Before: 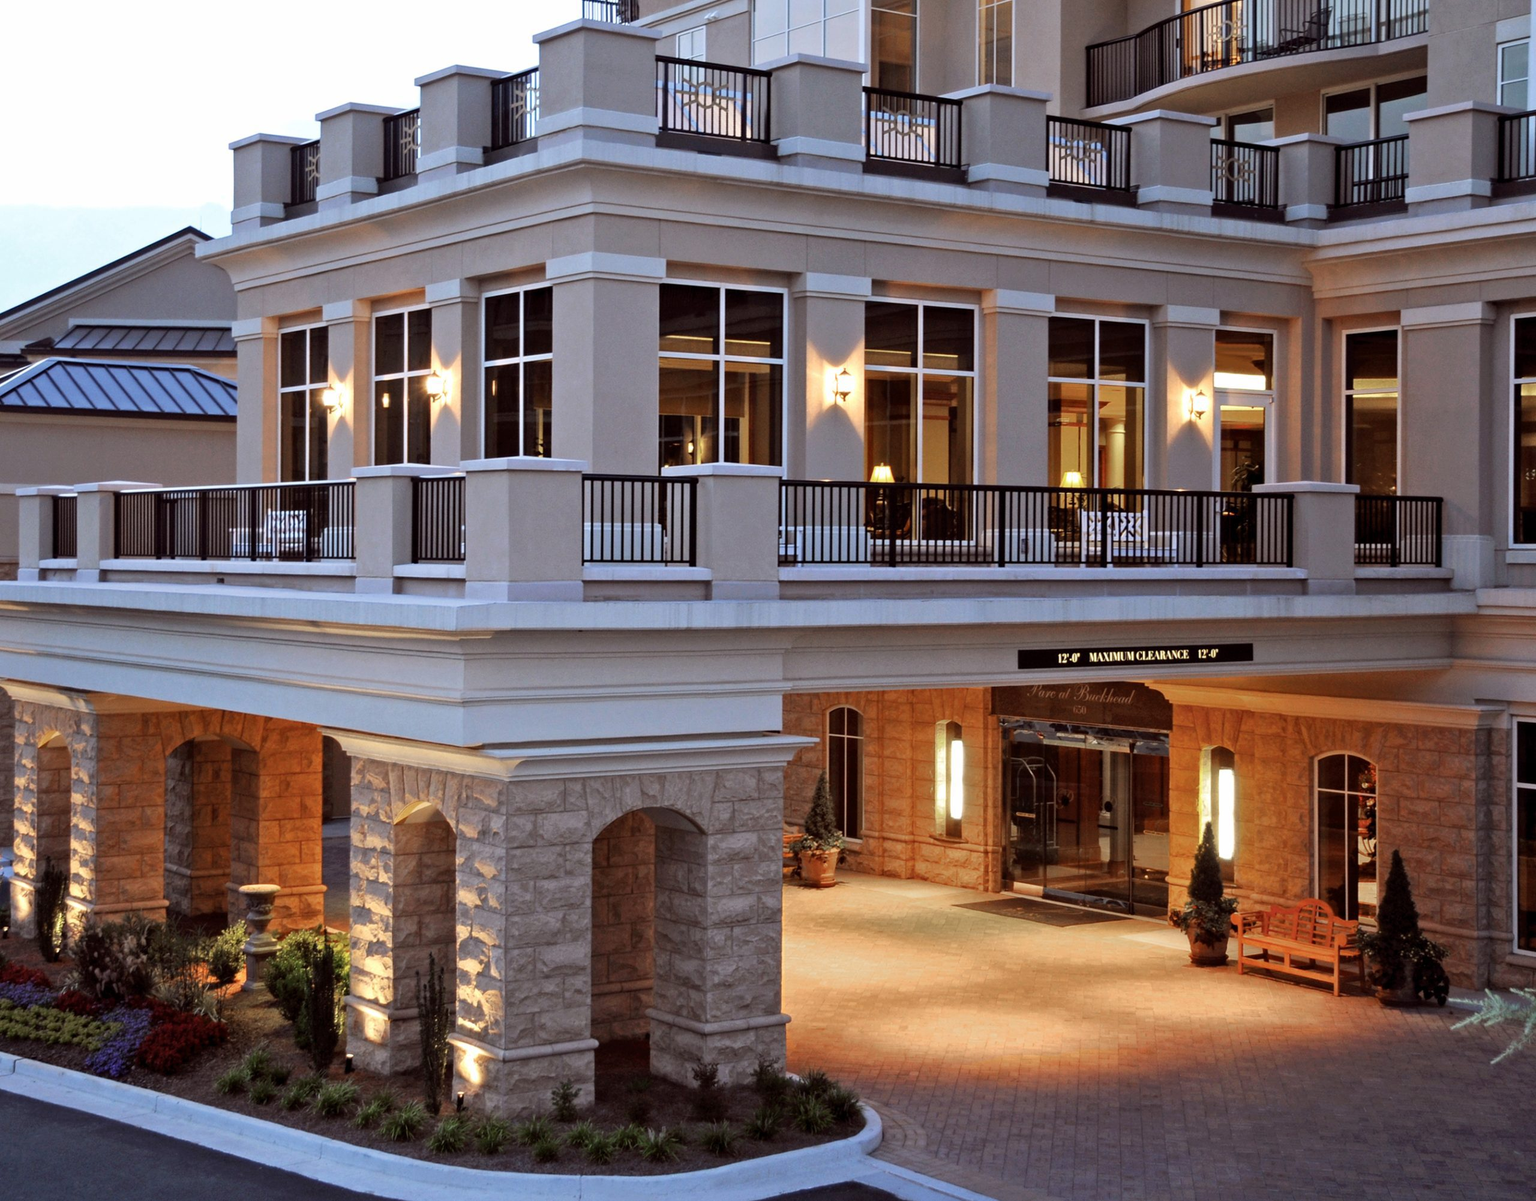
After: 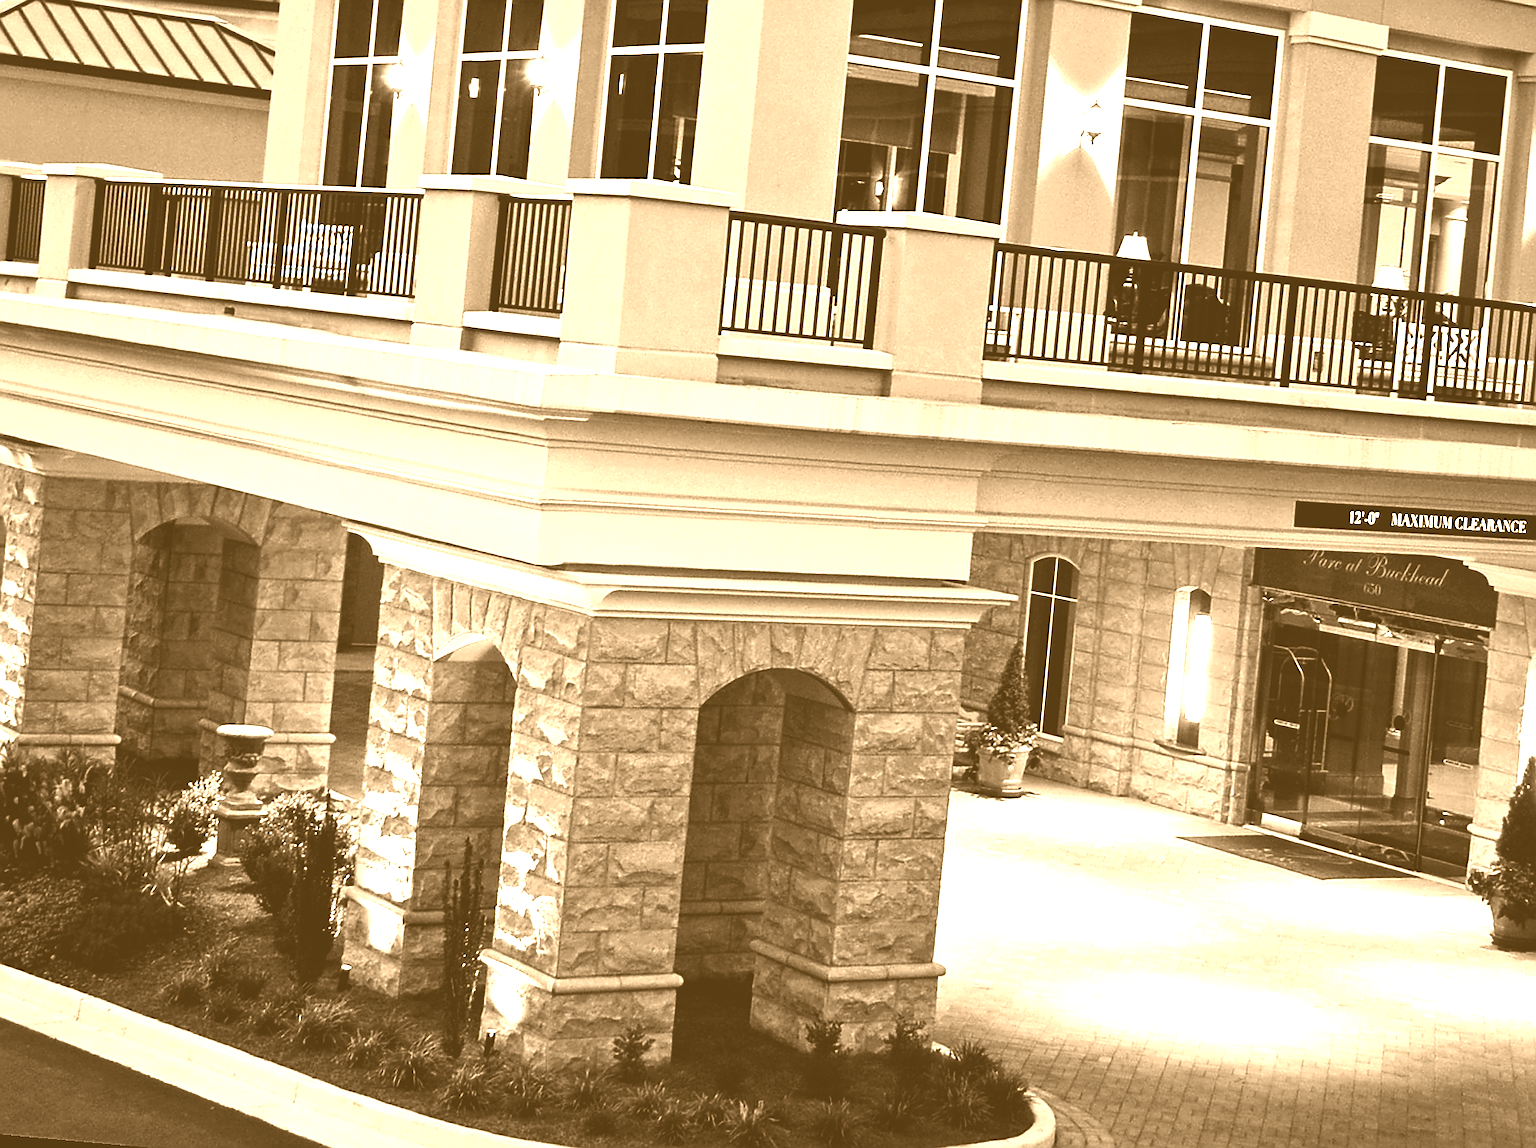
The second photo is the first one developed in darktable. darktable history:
sharpen: radius 1.4, amount 1.25, threshold 0.7
contrast brightness saturation: contrast 0.22, brightness -0.19, saturation 0.24
crop: left 6.488%, top 27.668%, right 24.183%, bottom 8.656%
rotate and perspective: rotation 5.12°, automatic cropping off
exposure: black level correction 0, exposure 0.7 EV, compensate exposure bias true, compensate highlight preservation false
colorize: hue 28.8°, source mix 100%
